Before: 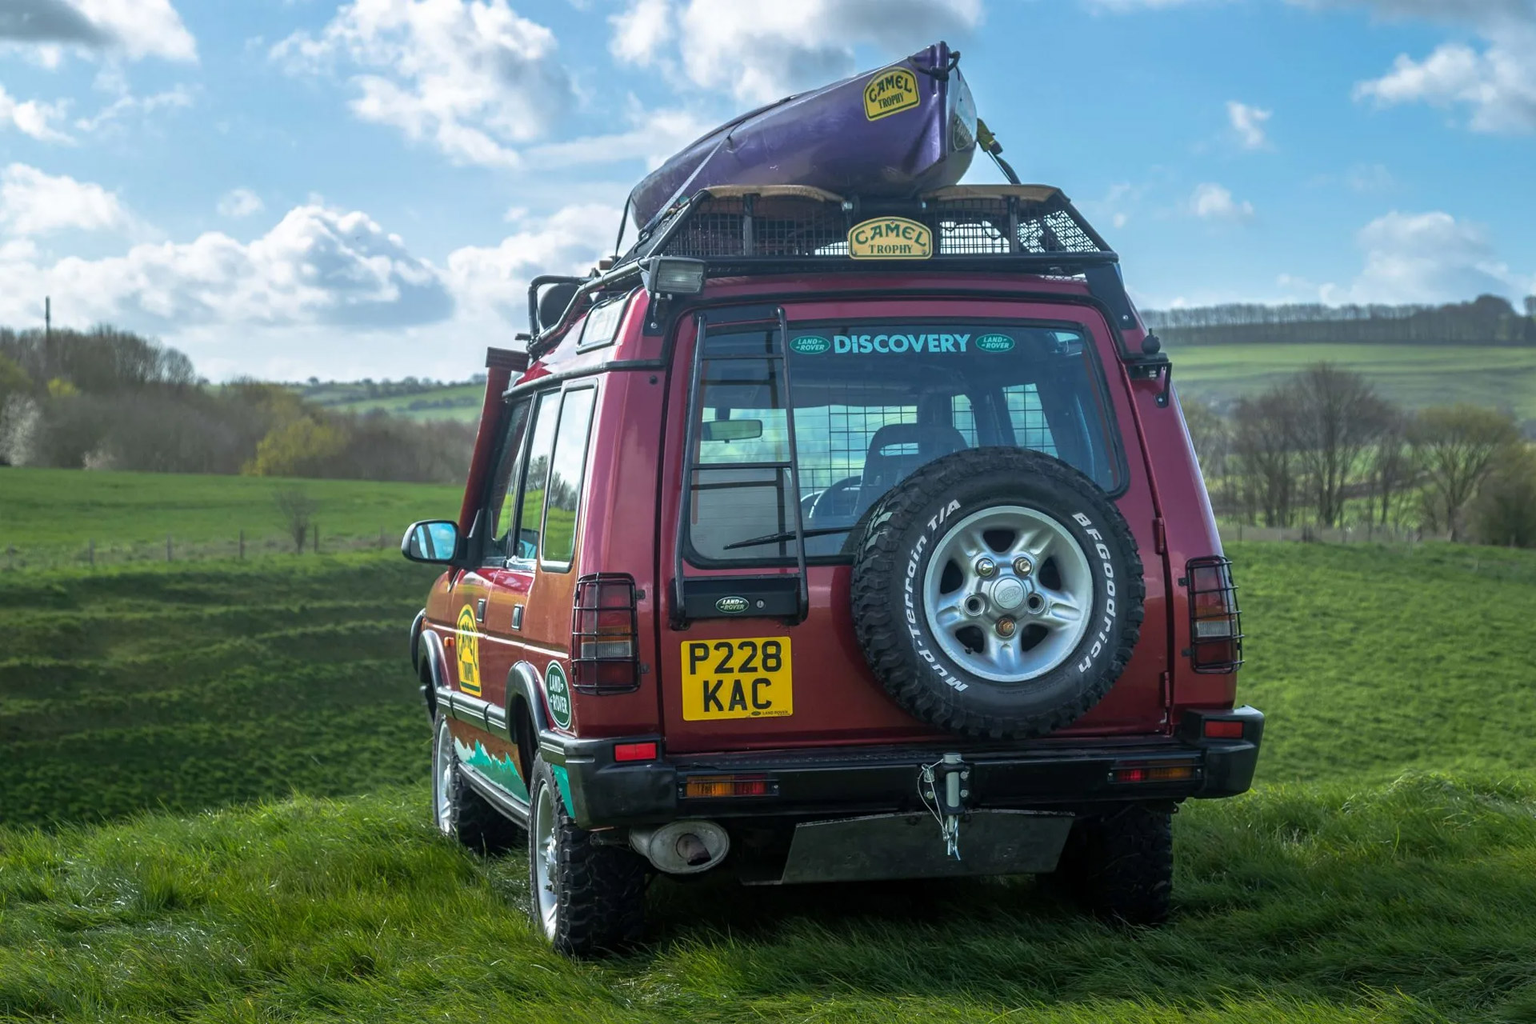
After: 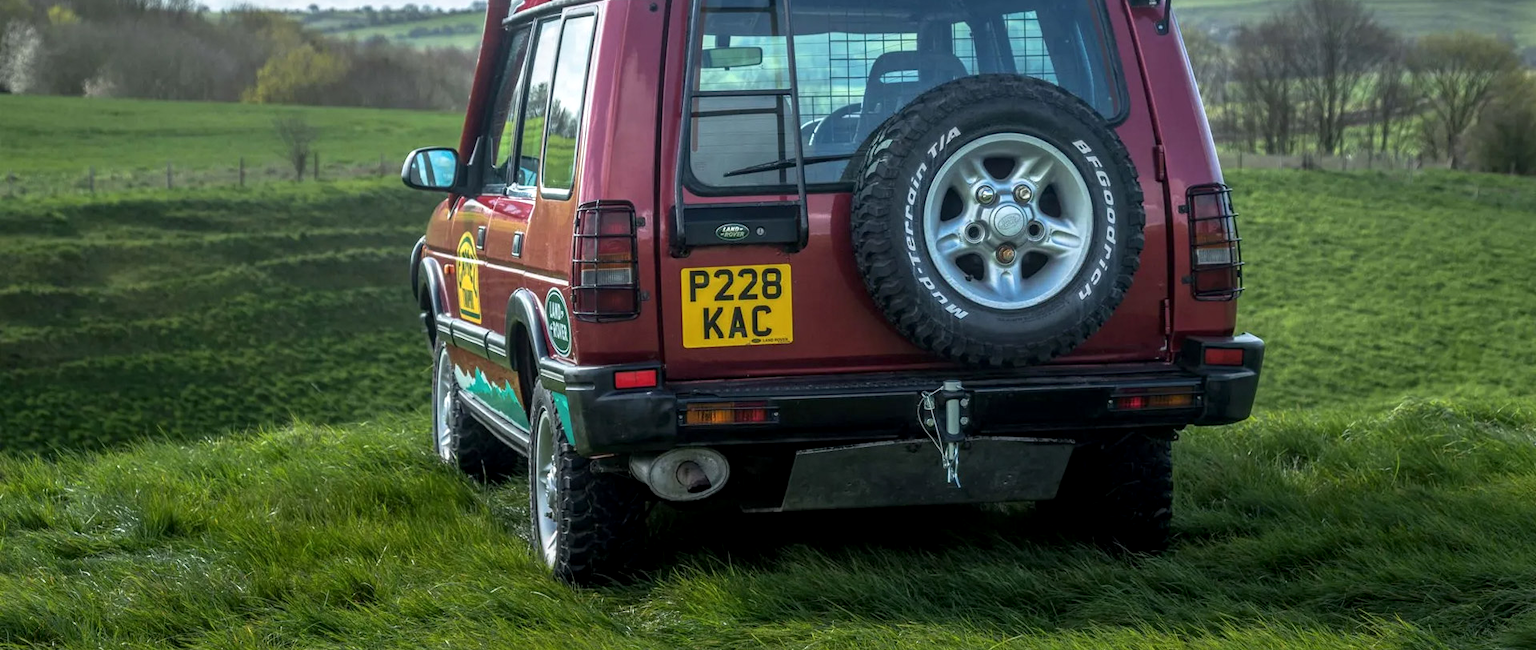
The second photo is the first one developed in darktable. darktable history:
local contrast: on, module defaults
crop and rotate: top 36.435%
